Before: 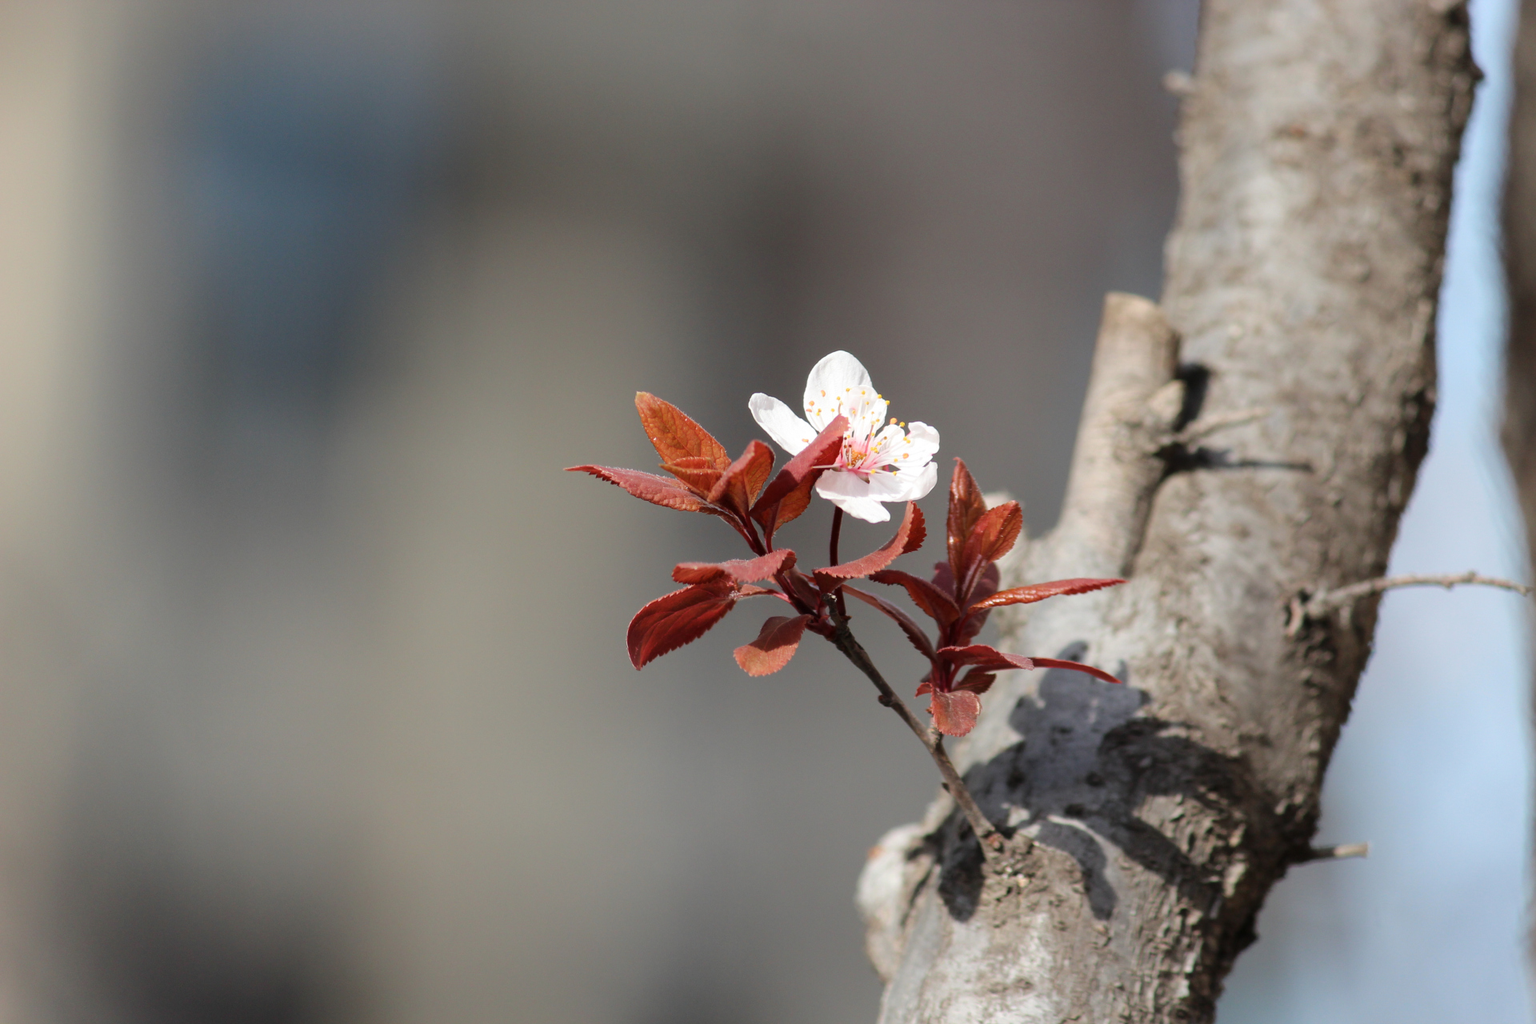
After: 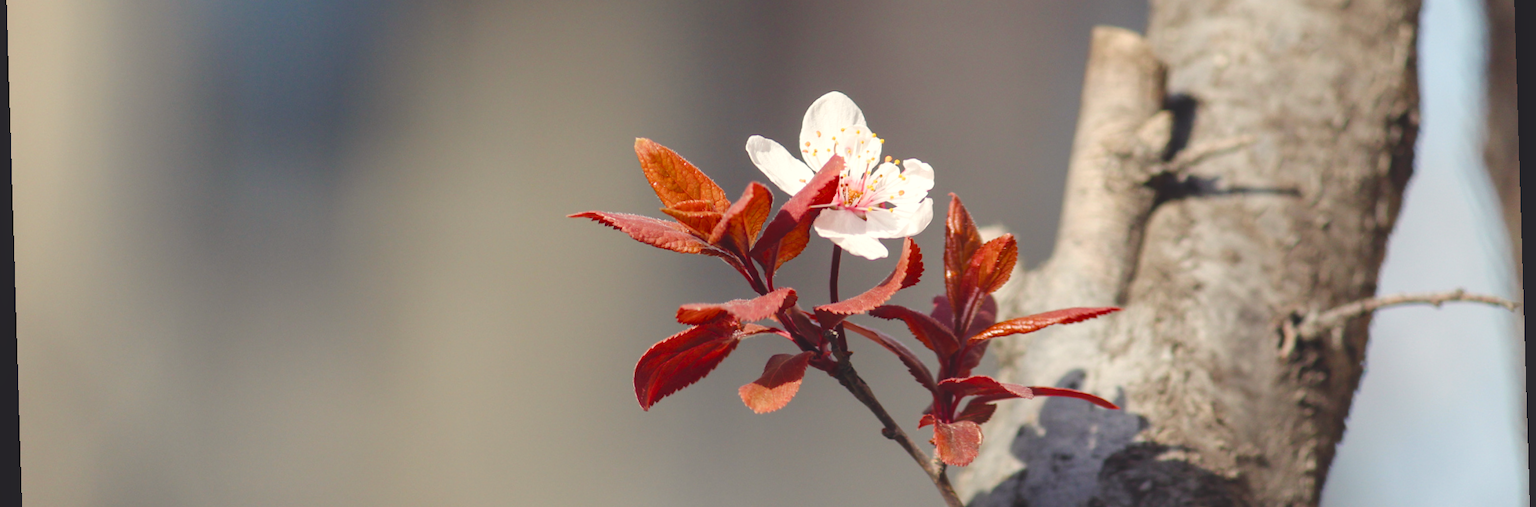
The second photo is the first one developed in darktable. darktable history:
local contrast: on, module defaults
color balance rgb: shadows lift › chroma 3%, shadows lift › hue 280.8°, power › hue 330°, highlights gain › chroma 3%, highlights gain › hue 75.6°, global offset › luminance 0.7%, perceptual saturation grading › global saturation 20%, perceptual saturation grading › highlights -25%, perceptual saturation grading › shadows 50%, global vibrance 20.33%
color balance: lift [1.007, 1, 1, 1], gamma [1.097, 1, 1, 1]
rotate and perspective: rotation -1.75°, automatic cropping off
exposure: exposure -0.021 EV, compensate highlight preservation false
crop and rotate: top 26.056%, bottom 25.543%
